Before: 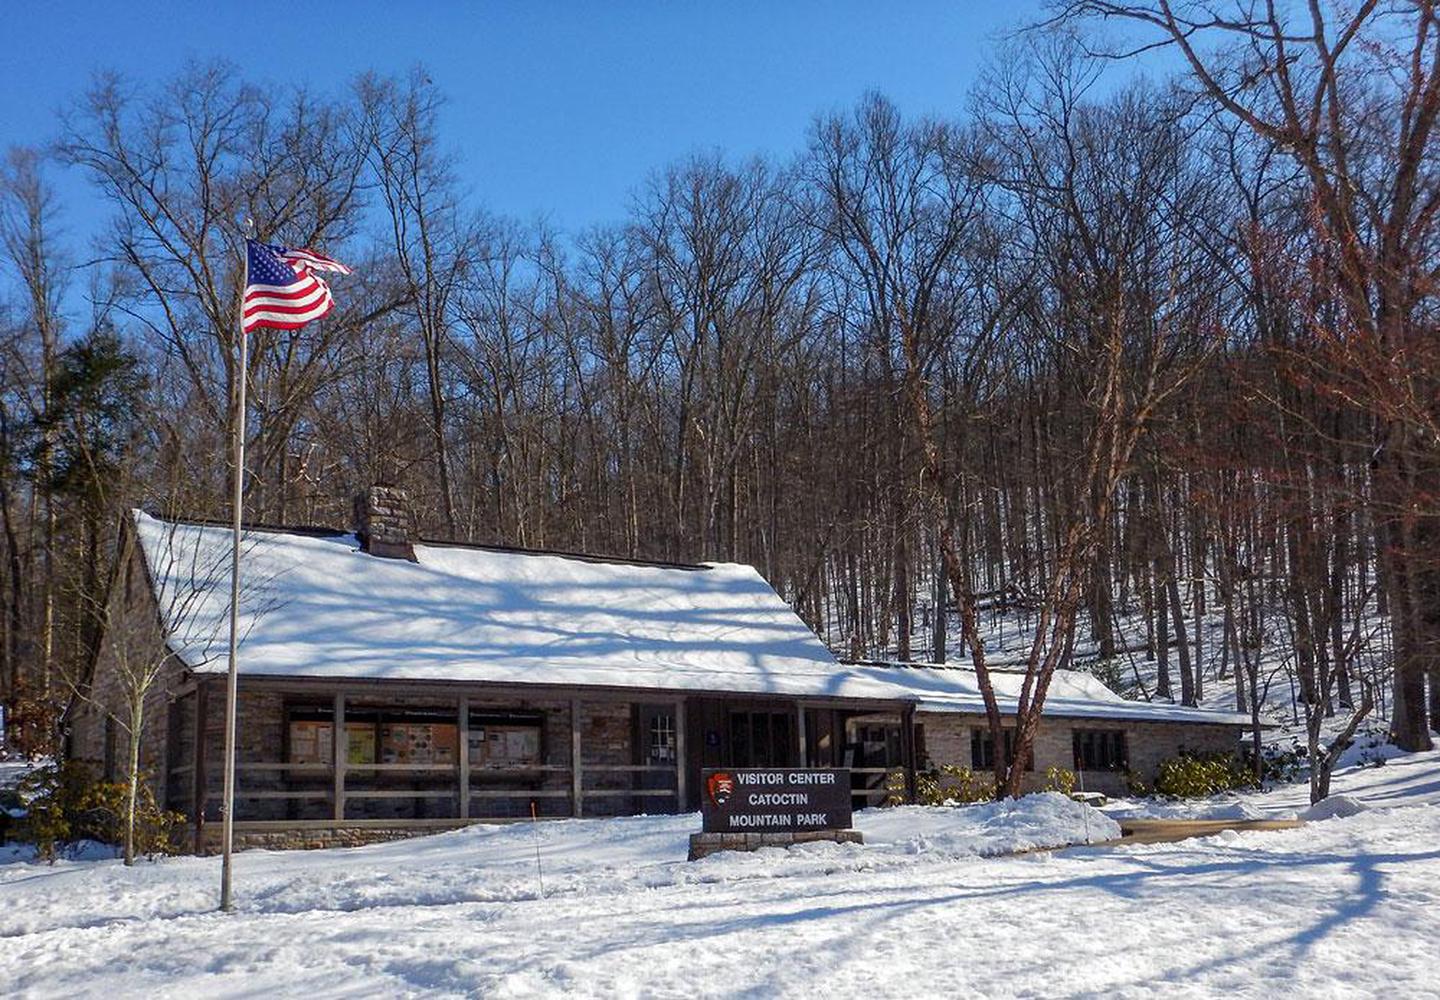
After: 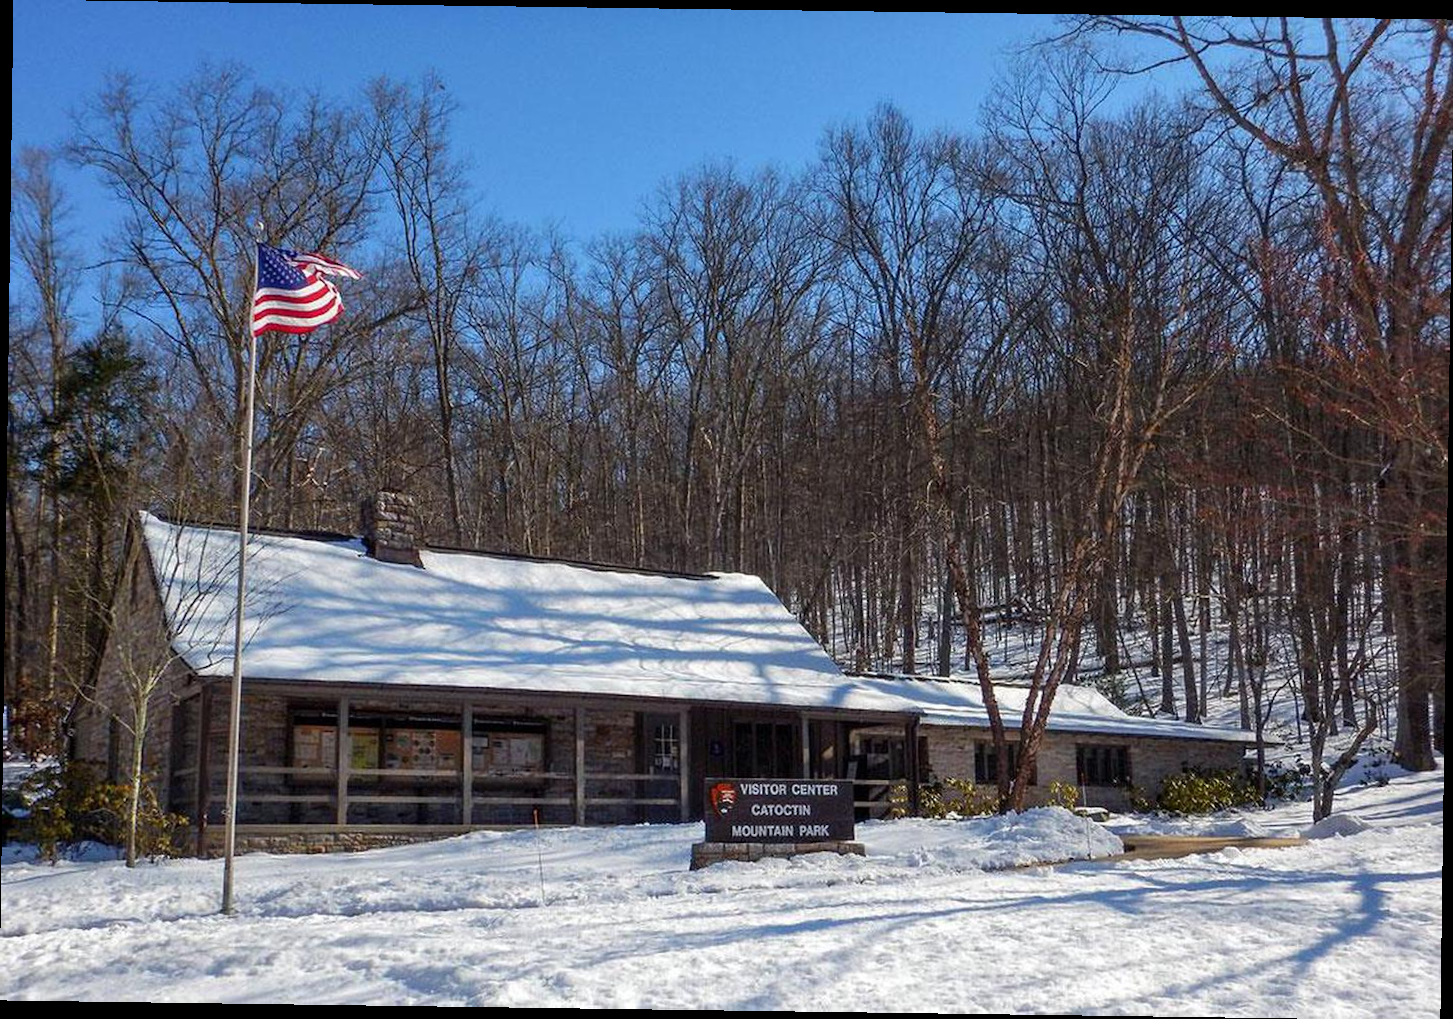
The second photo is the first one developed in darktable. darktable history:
rotate and perspective: rotation 0.8°, automatic cropping off
shadows and highlights: shadows 4.1, highlights -17.6, soften with gaussian
